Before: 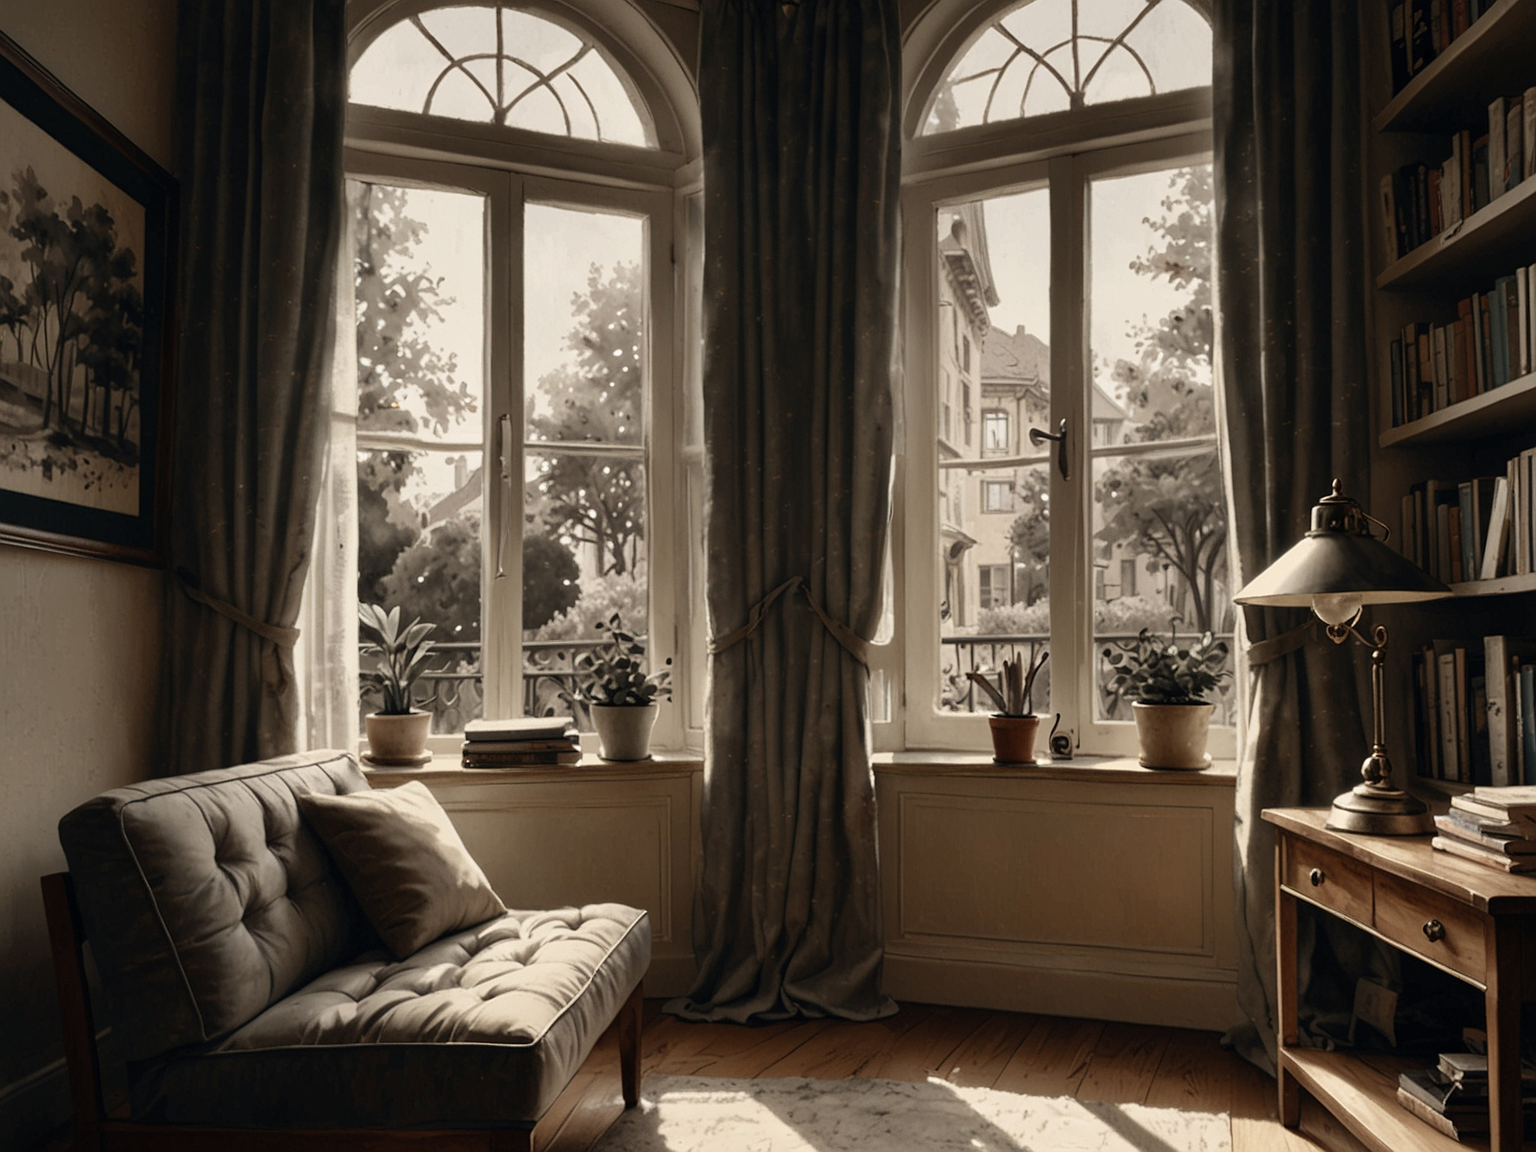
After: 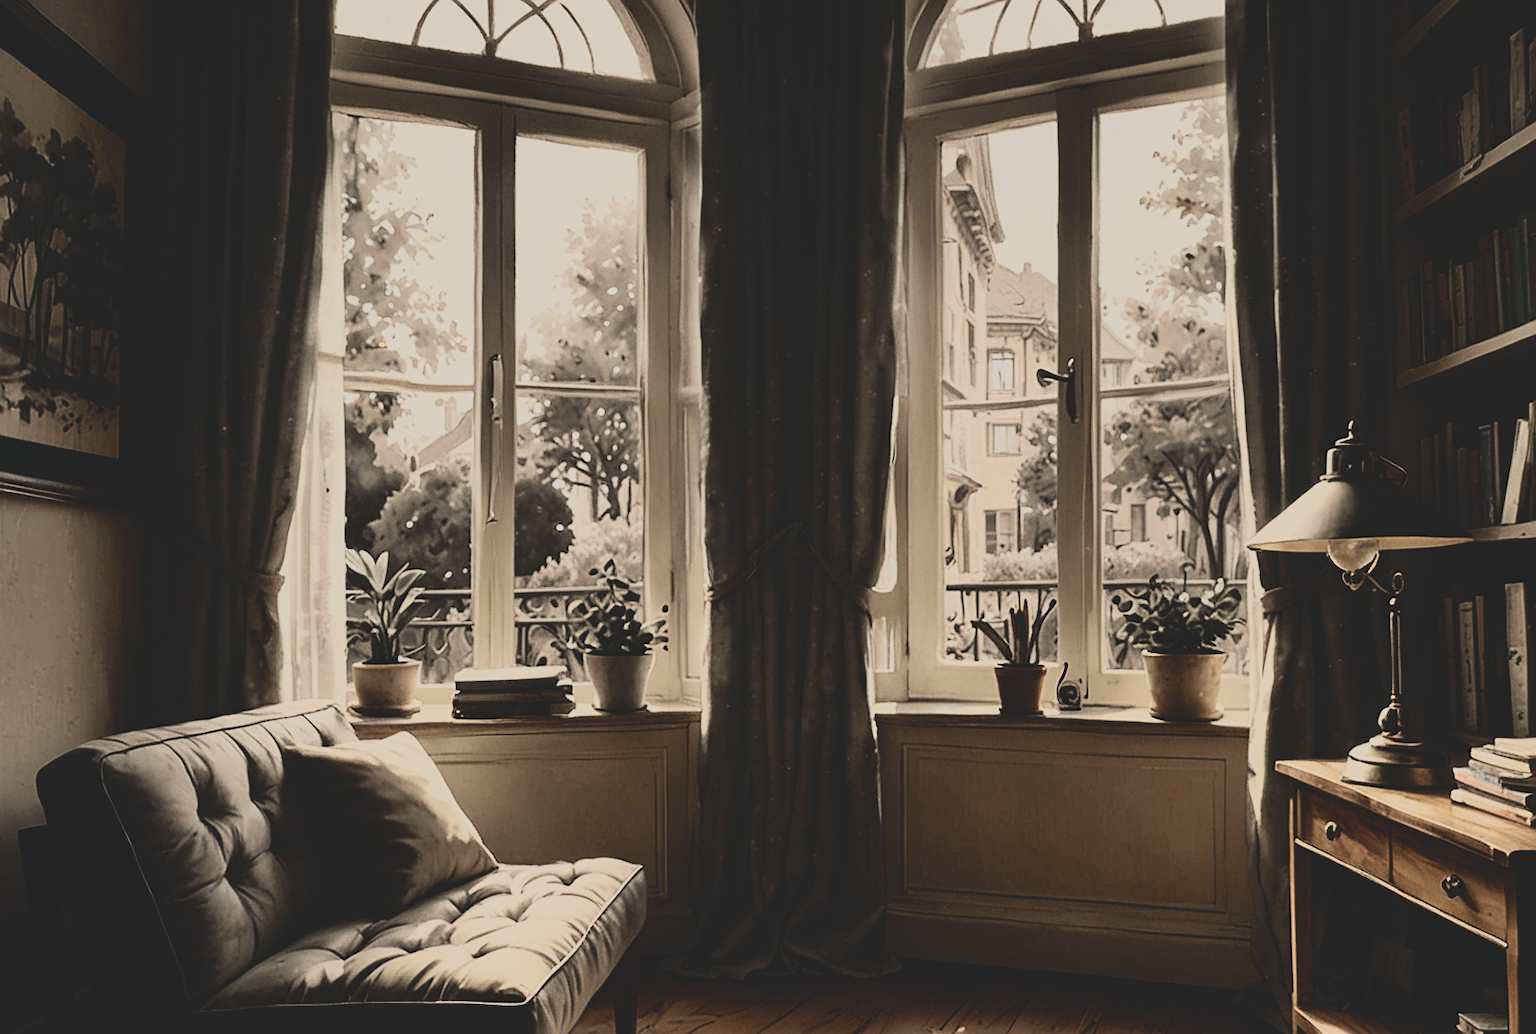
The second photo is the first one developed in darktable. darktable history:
exposure: exposure -0.582 EV, compensate highlight preservation false
sharpen: on, module defaults
rgb curve: curves: ch0 [(0, 0) (0.21, 0.15) (0.24, 0.21) (0.5, 0.75) (0.75, 0.96) (0.89, 0.99) (1, 1)]; ch1 [(0, 0.02) (0.21, 0.13) (0.25, 0.2) (0.5, 0.67) (0.75, 0.9) (0.89, 0.97) (1, 1)]; ch2 [(0, 0.02) (0.21, 0.13) (0.25, 0.2) (0.5, 0.67) (0.75, 0.9) (0.89, 0.97) (1, 1)], compensate middle gray true
crop: left 1.507%, top 6.147%, right 1.379%, bottom 6.637%
contrast brightness saturation: contrast -0.28
